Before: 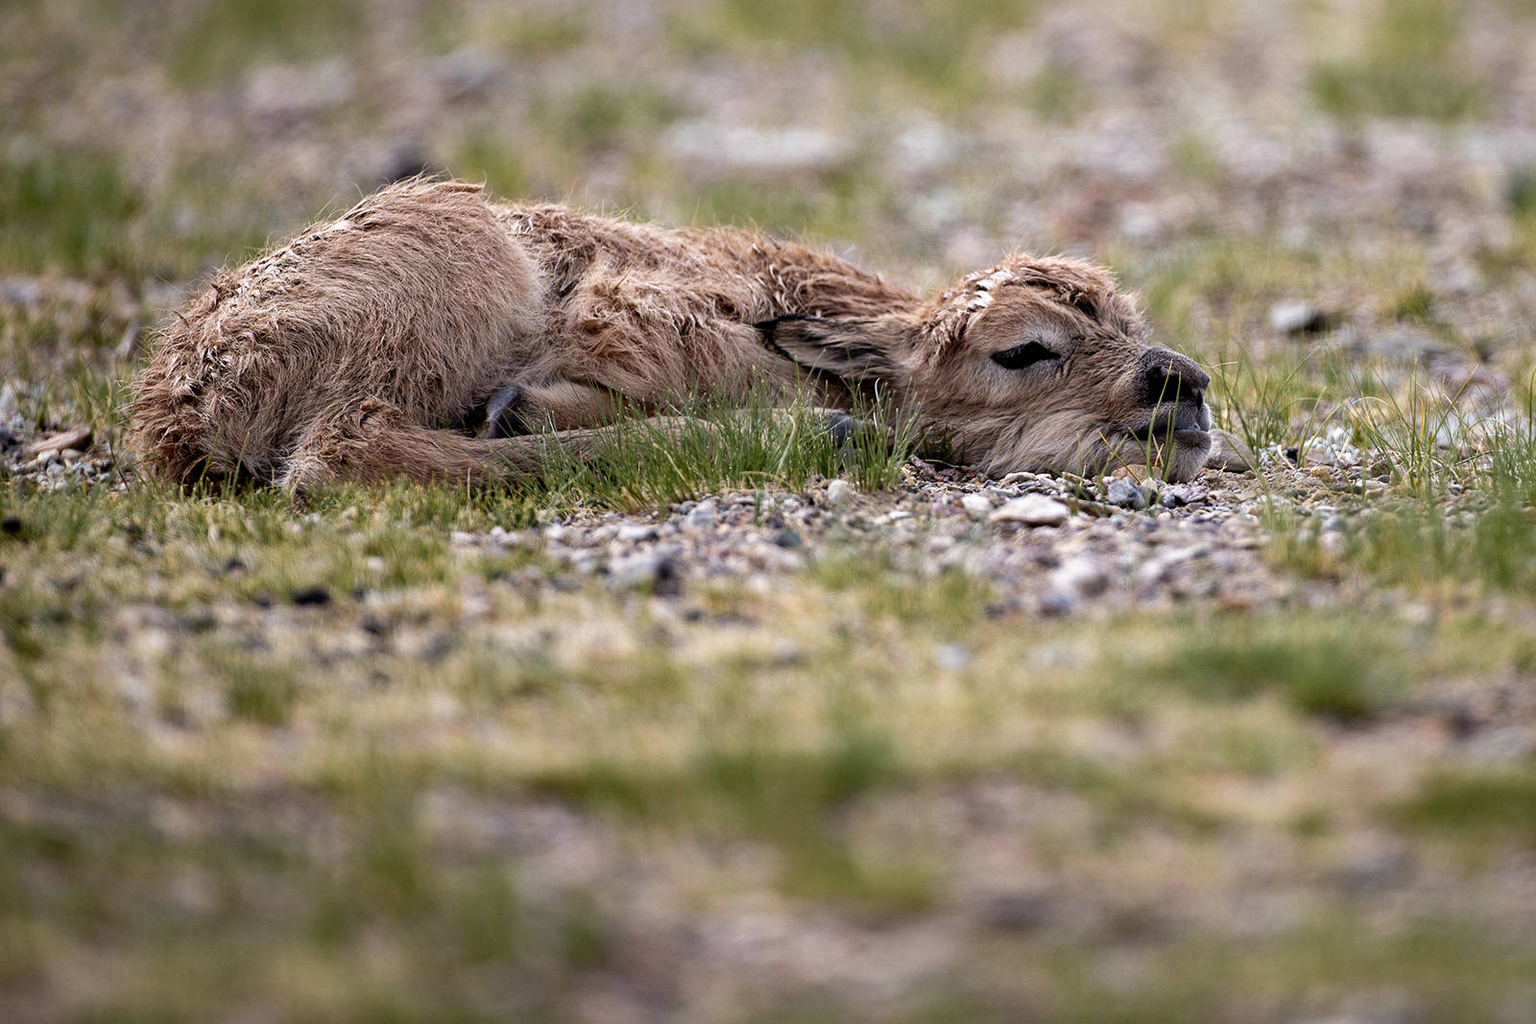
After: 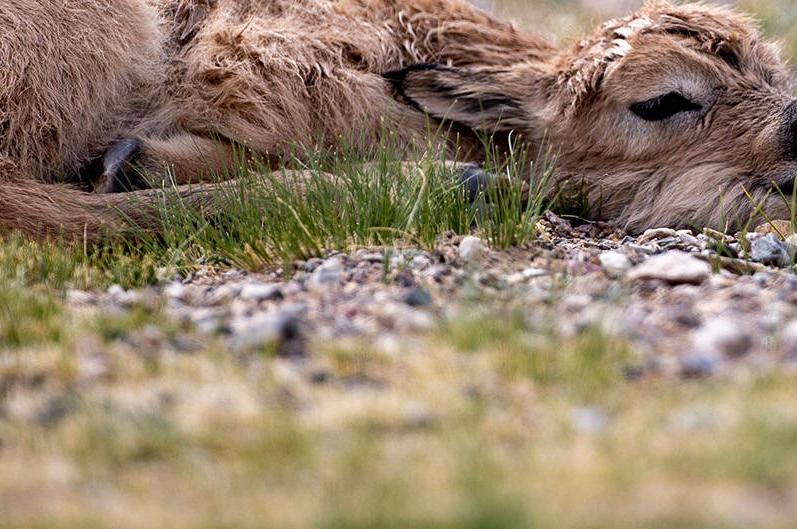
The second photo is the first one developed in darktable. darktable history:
tone equalizer: smoothing diameter 2.08%, edges refinement/feathering 18.04, mask exposure compensation -1.57 EV, filter diffusion 5
crop: left 25.206%, top 24.832%, right 24.968%, bottom 25.533%
shadows and highlights: shadows -25.87, highlights 50.29, soften with gaussian
